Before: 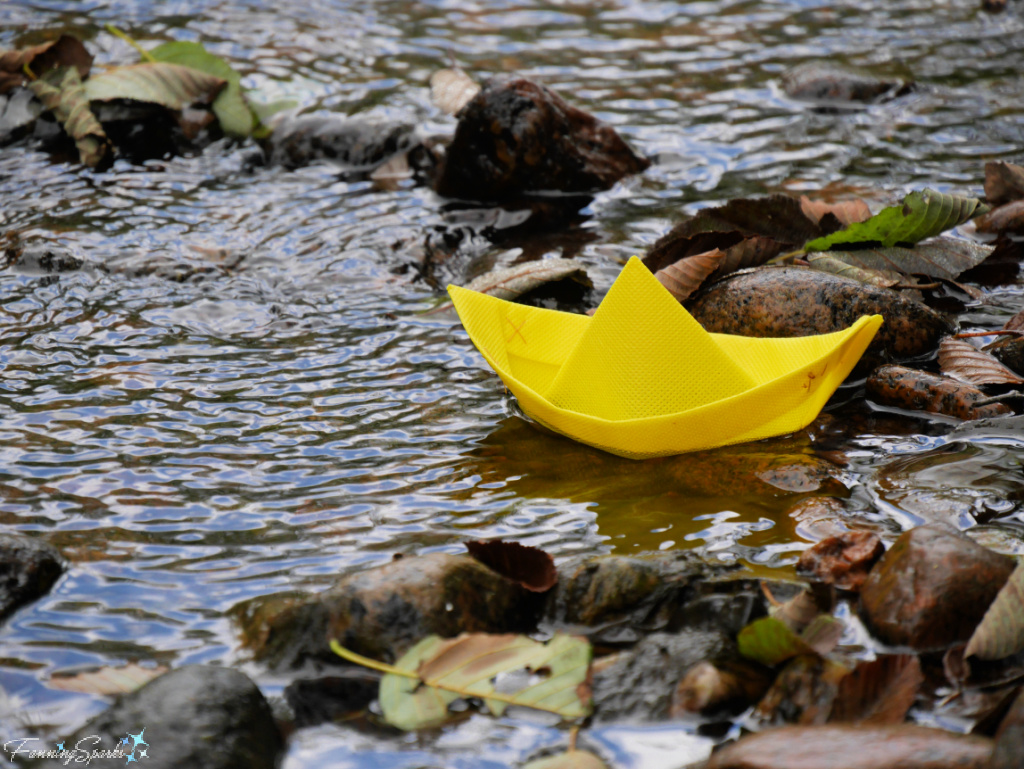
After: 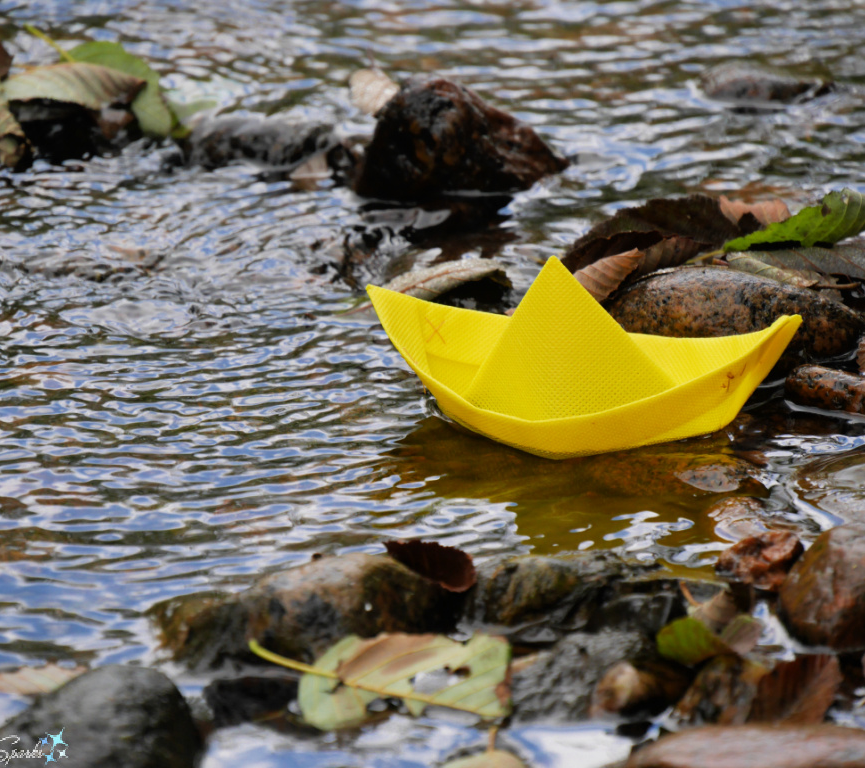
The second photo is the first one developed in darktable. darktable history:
crop: left 7.95%, right 7.515%
